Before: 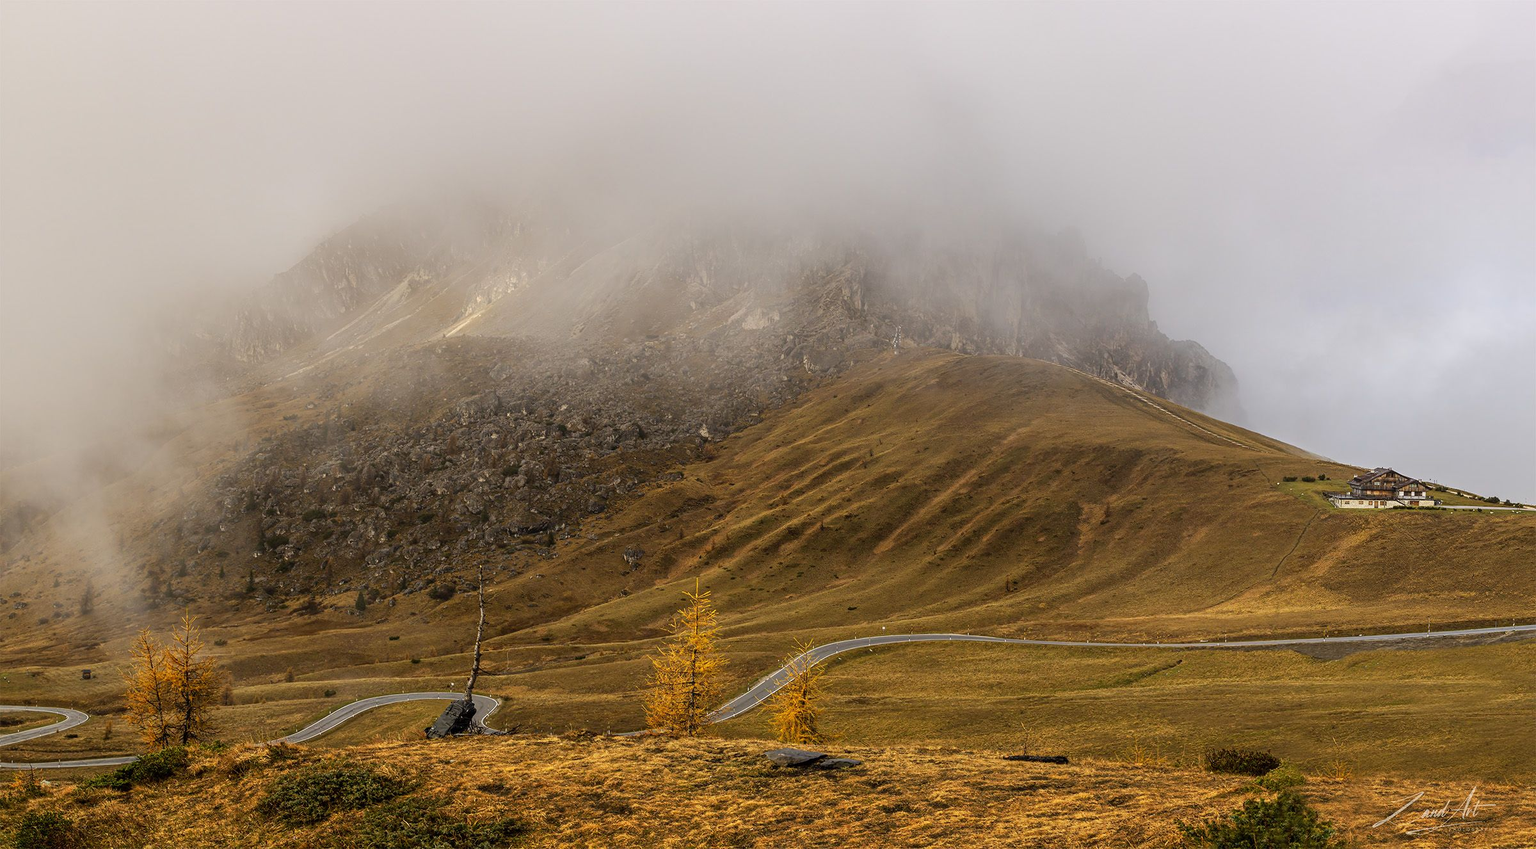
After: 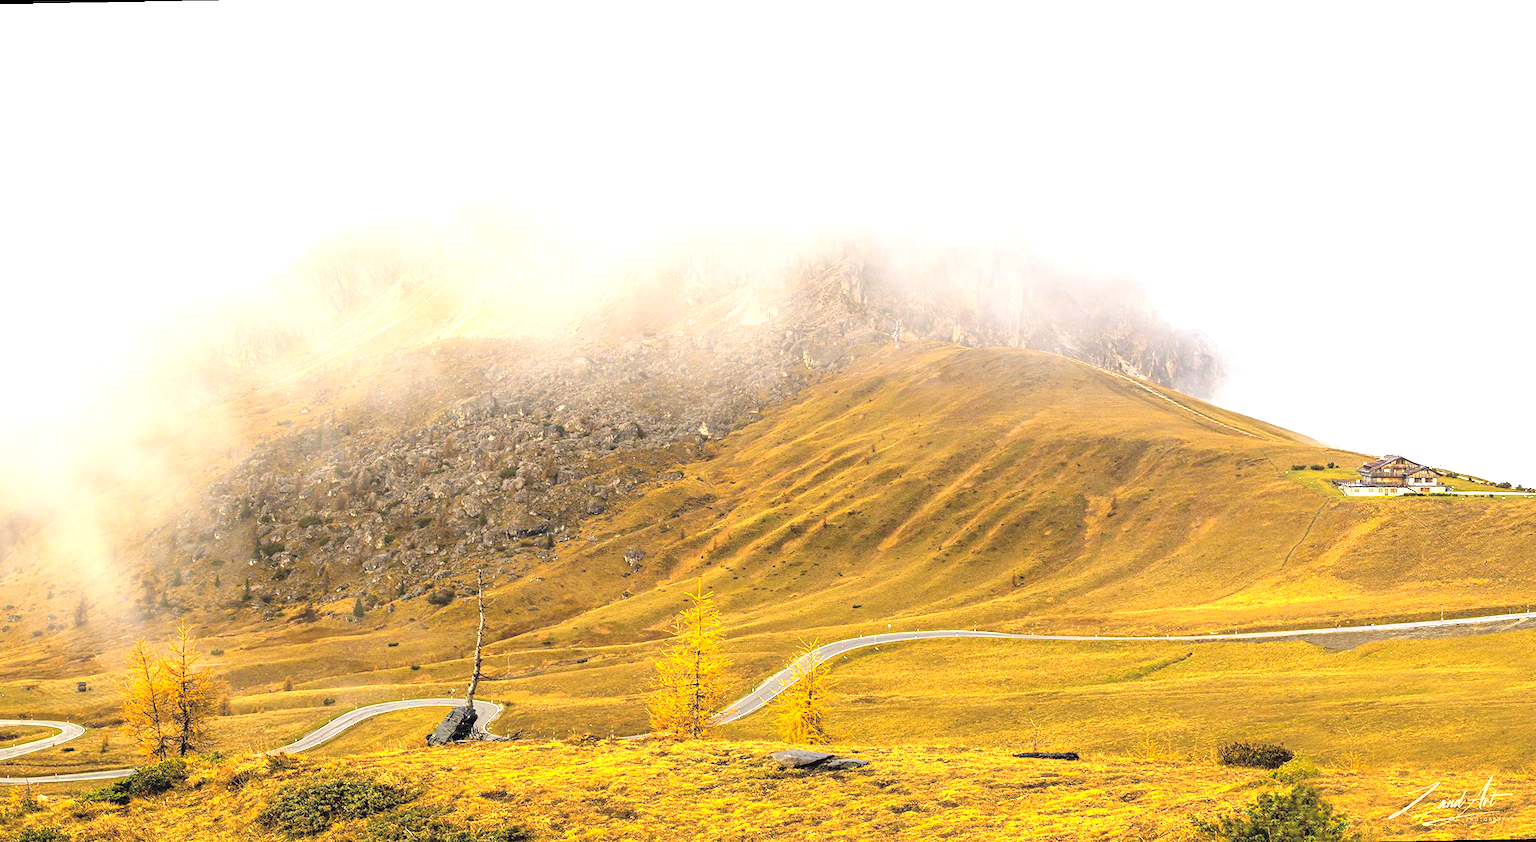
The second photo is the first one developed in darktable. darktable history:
levels: levels [0, 0.374, 0.749]
rotate and perspective: rotation -1°, crop left 0.011, crop right 0.989, crop top 0.025, crop bottom 0.975
contrast brightness saturation: brightness 0.28
color balance rgb: perceptual saturation grading › global saturation 20%, global vibrance 20%
